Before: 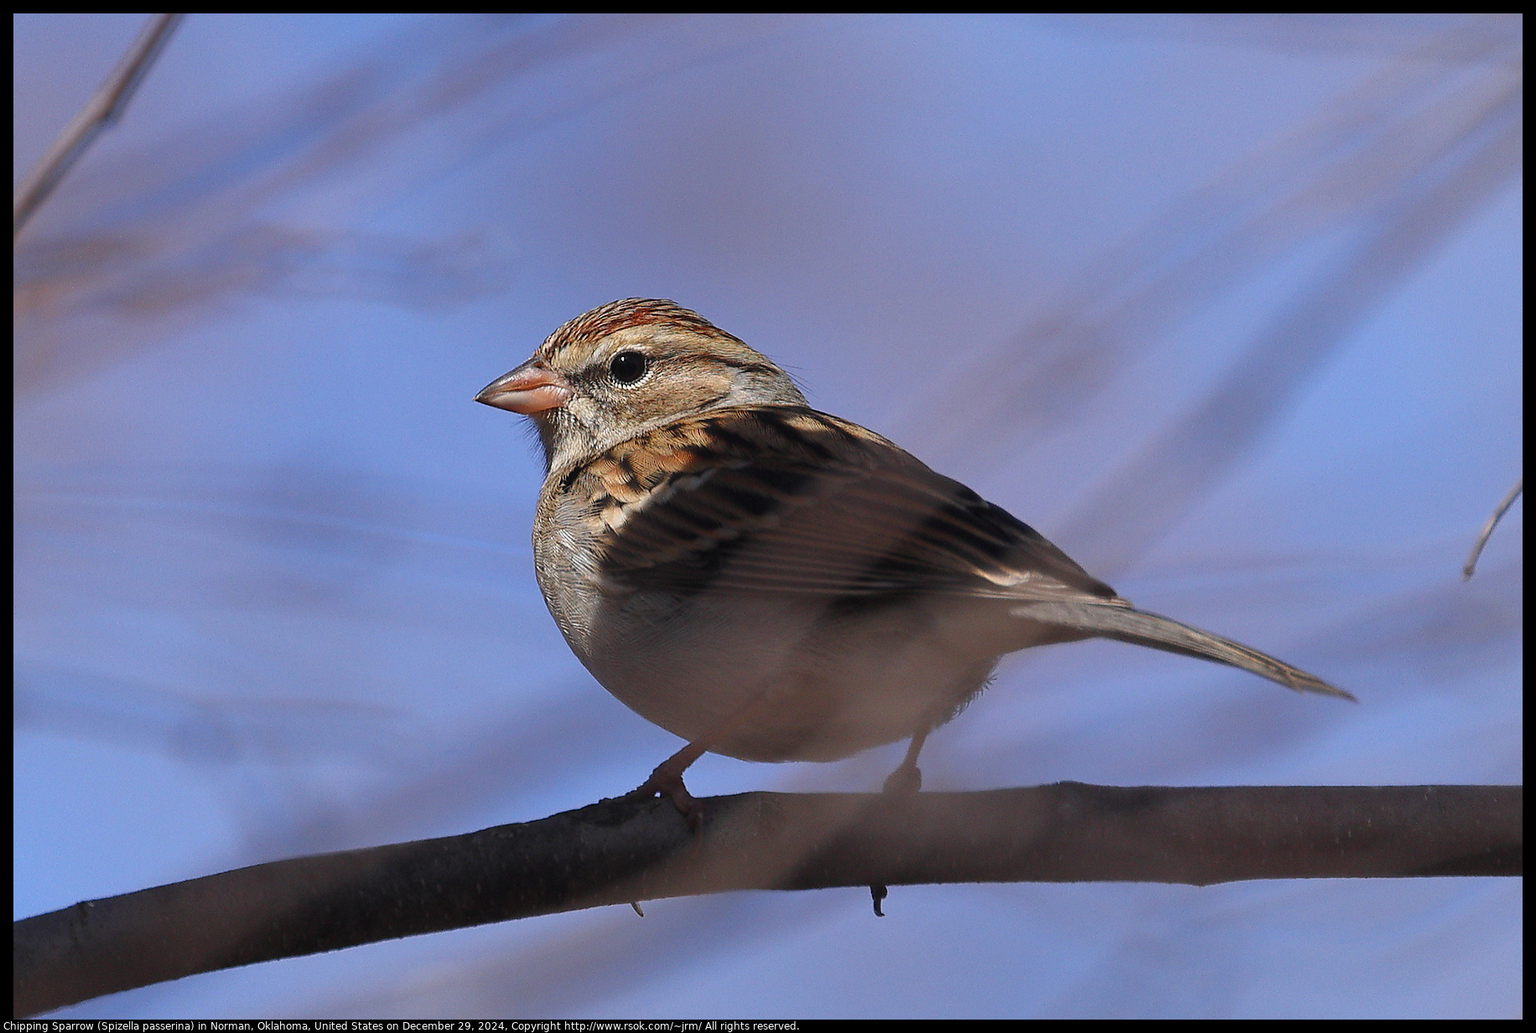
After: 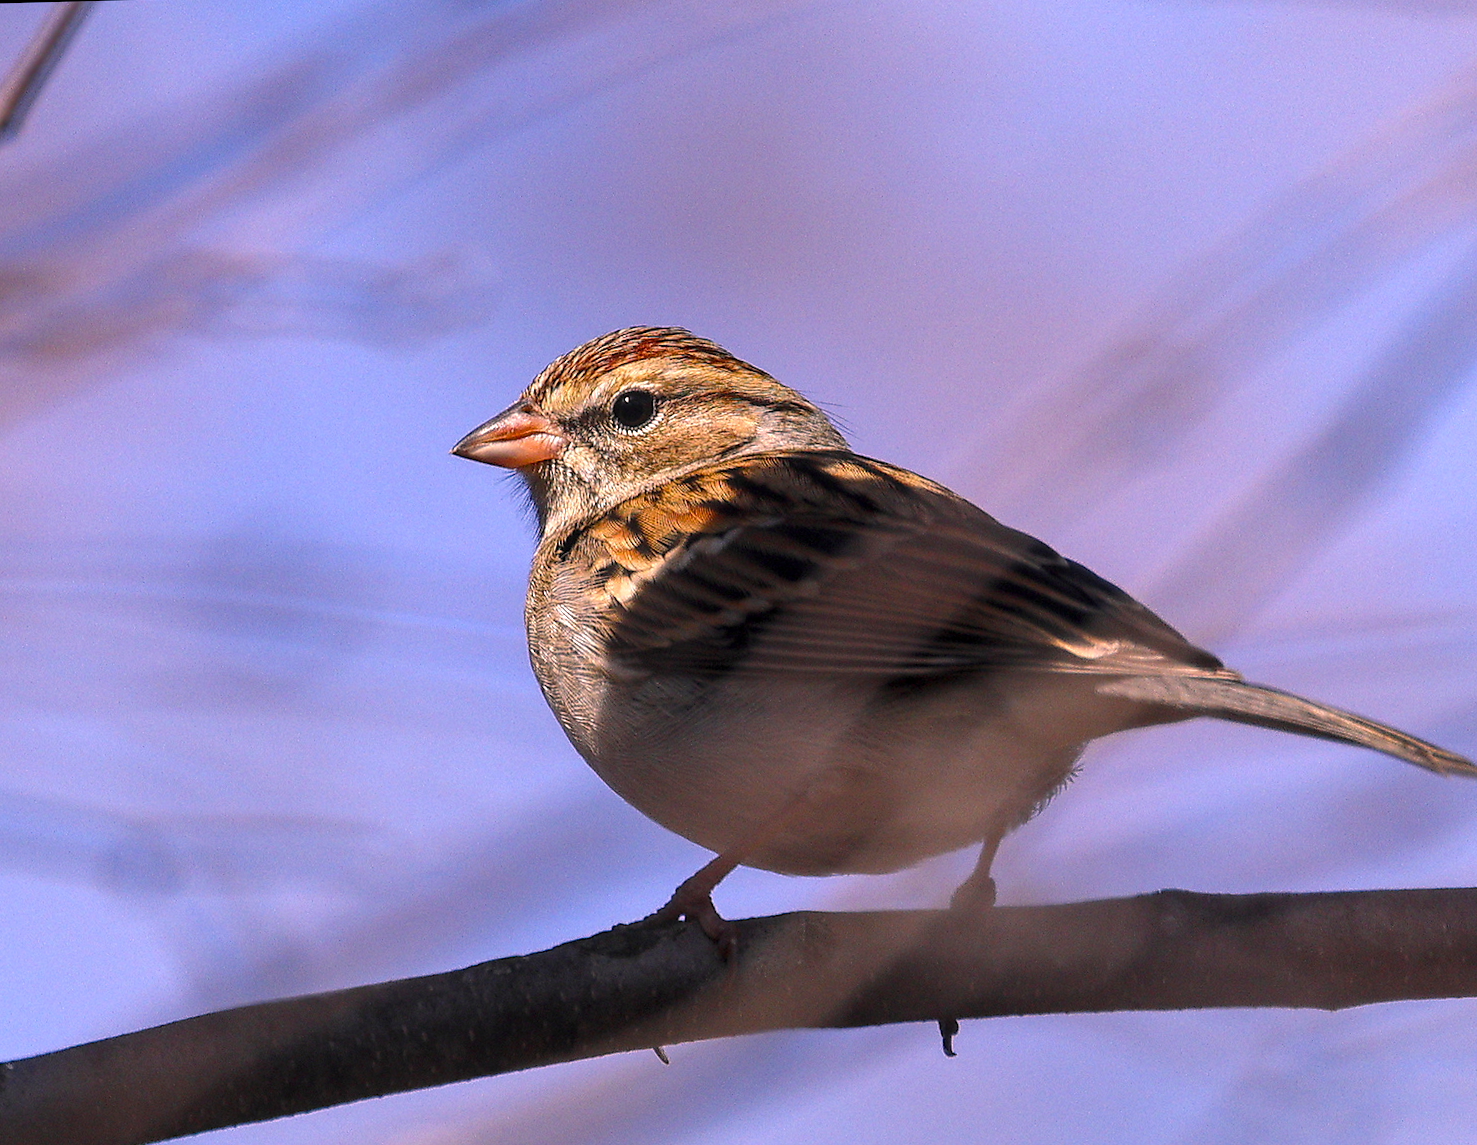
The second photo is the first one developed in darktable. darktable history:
color balance rgb: power › hue 308.71°, highlights gain › chroma 4.625%, highlights gain › hue 32.49°, perceptual saturation grading › global saturation 24.962%, perceptual brilliance grading › global brilliance 17.76%, contrast 5.067%
crop and rotate: angle 1.47°, left 4.416%, top 0.915%, right 11.901%, bottom 2.547%
local contrast: on, module defaults
